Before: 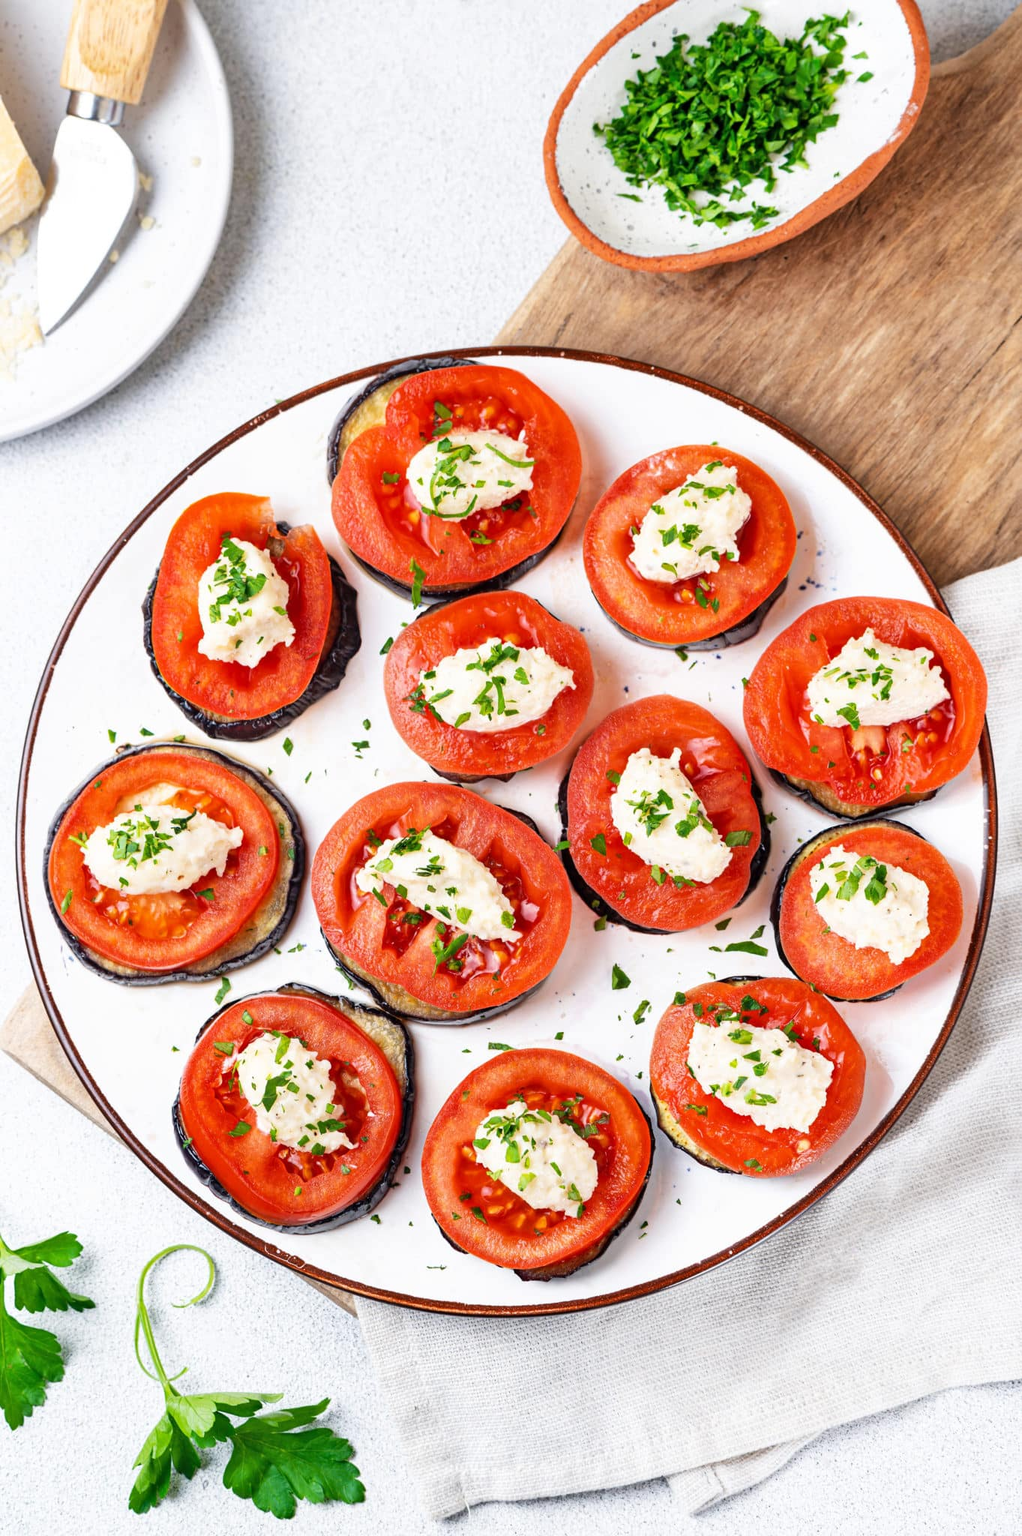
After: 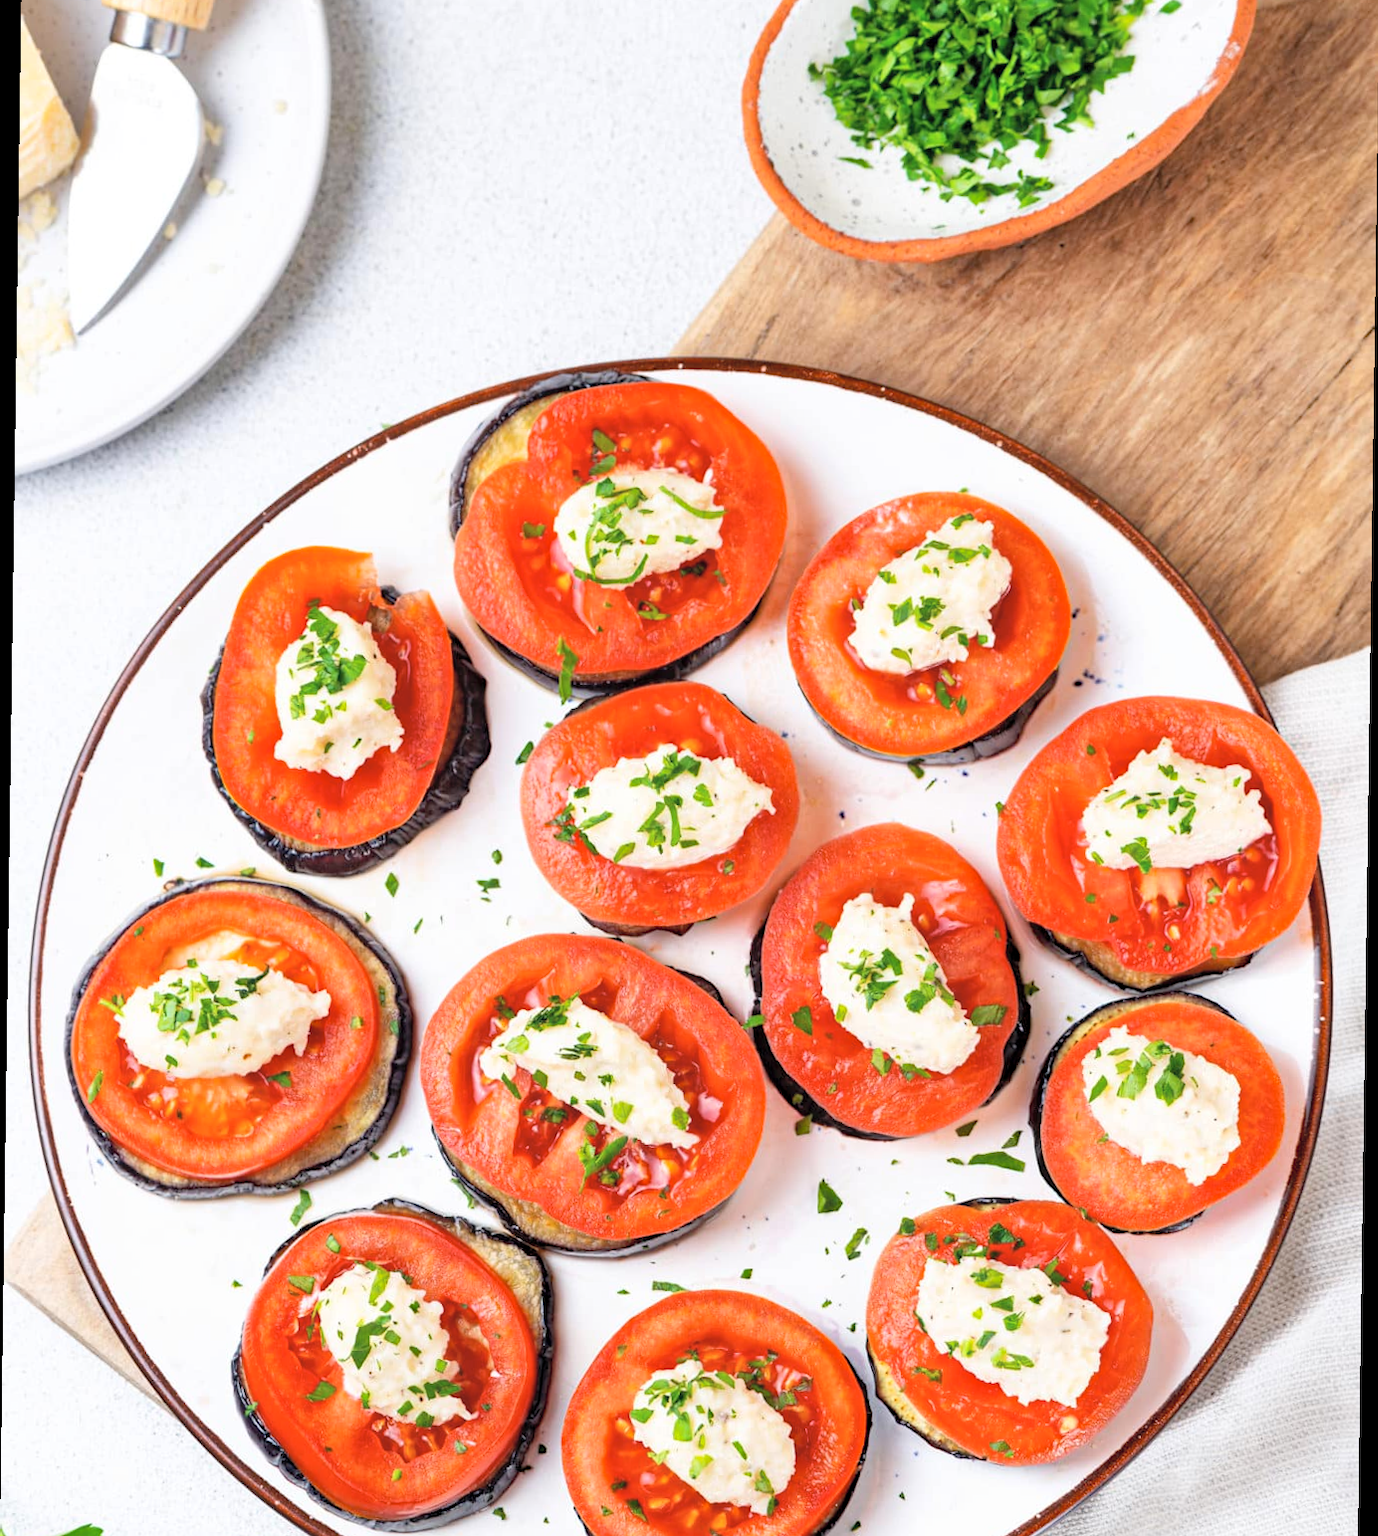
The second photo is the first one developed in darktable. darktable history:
haze removal: compatibility mode true, adaptive false
color correction: highlights a* 0.003, highlights b* -0.283
contrast brightness saturation: brightness 0.15
rotate and perspective: rotation 0.8°, automatic cropping off
crop: left 0.387%, top 5.469%, bottom 19.809%
